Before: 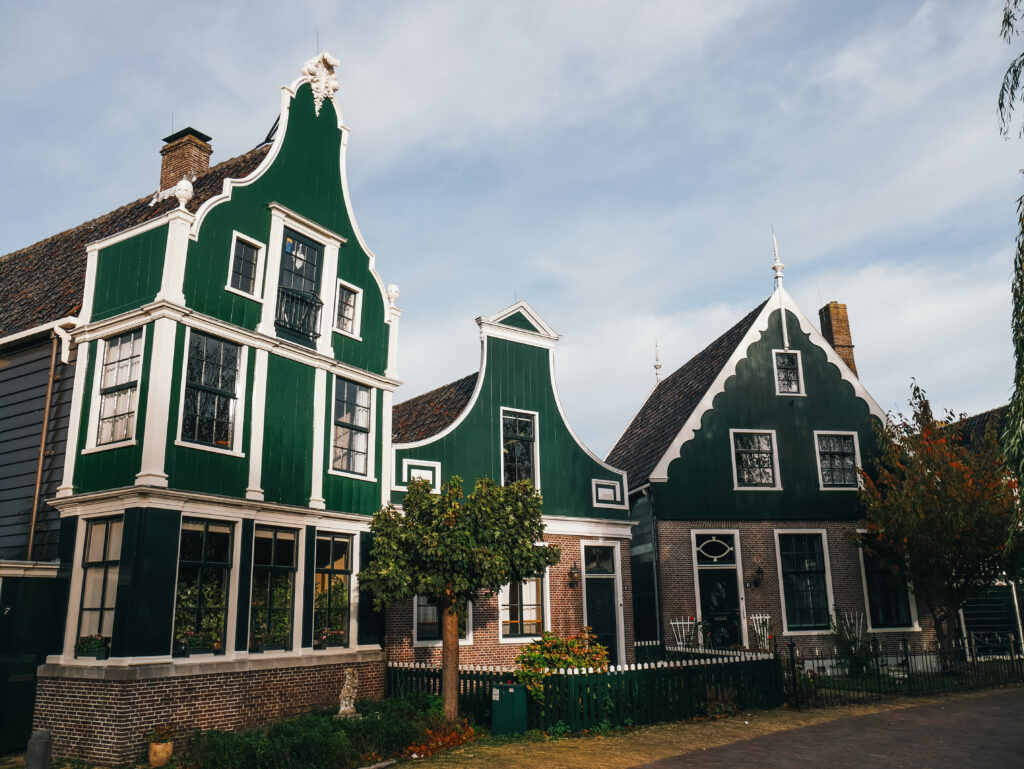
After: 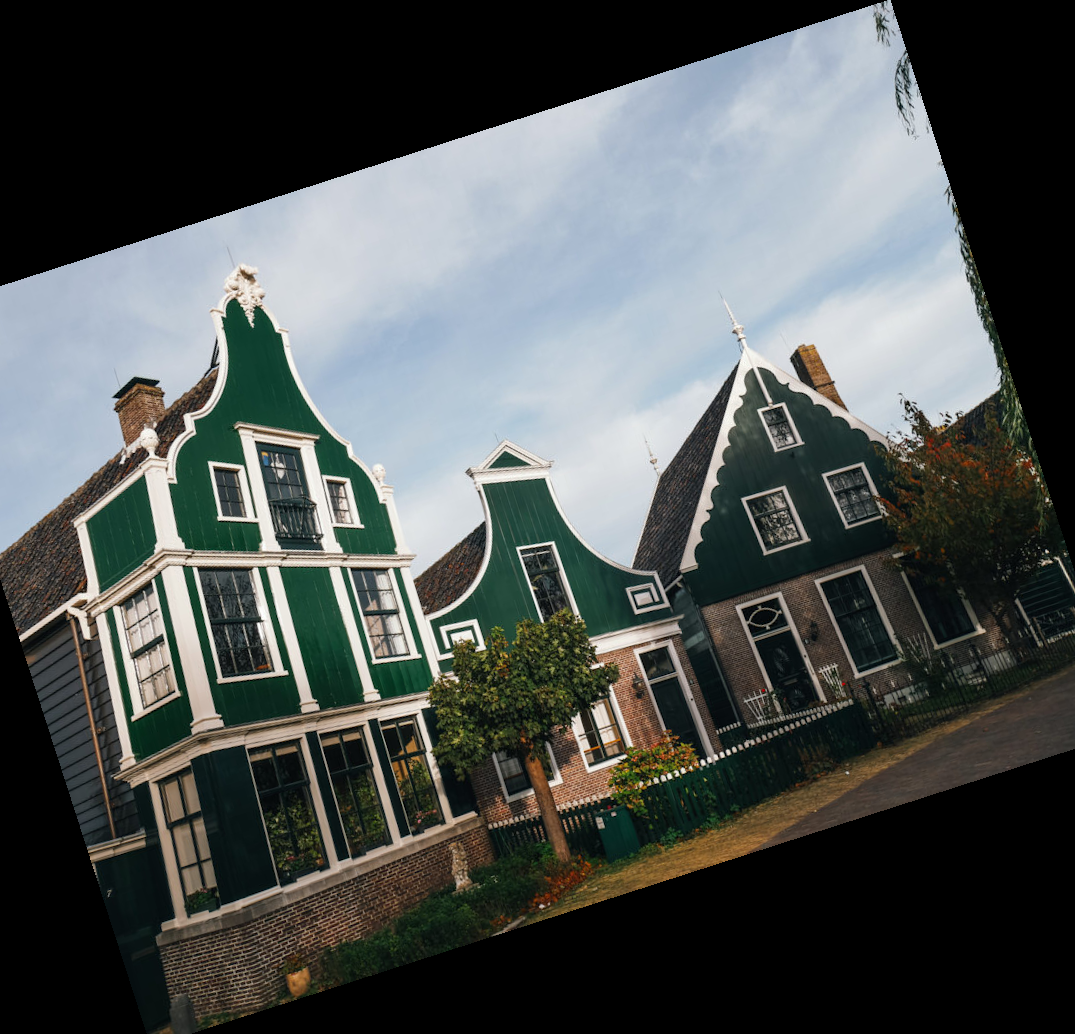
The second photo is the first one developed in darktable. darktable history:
crop and rotate: angle 17.86°, left 7.002%, right 4.156%, bottom 1.076%
